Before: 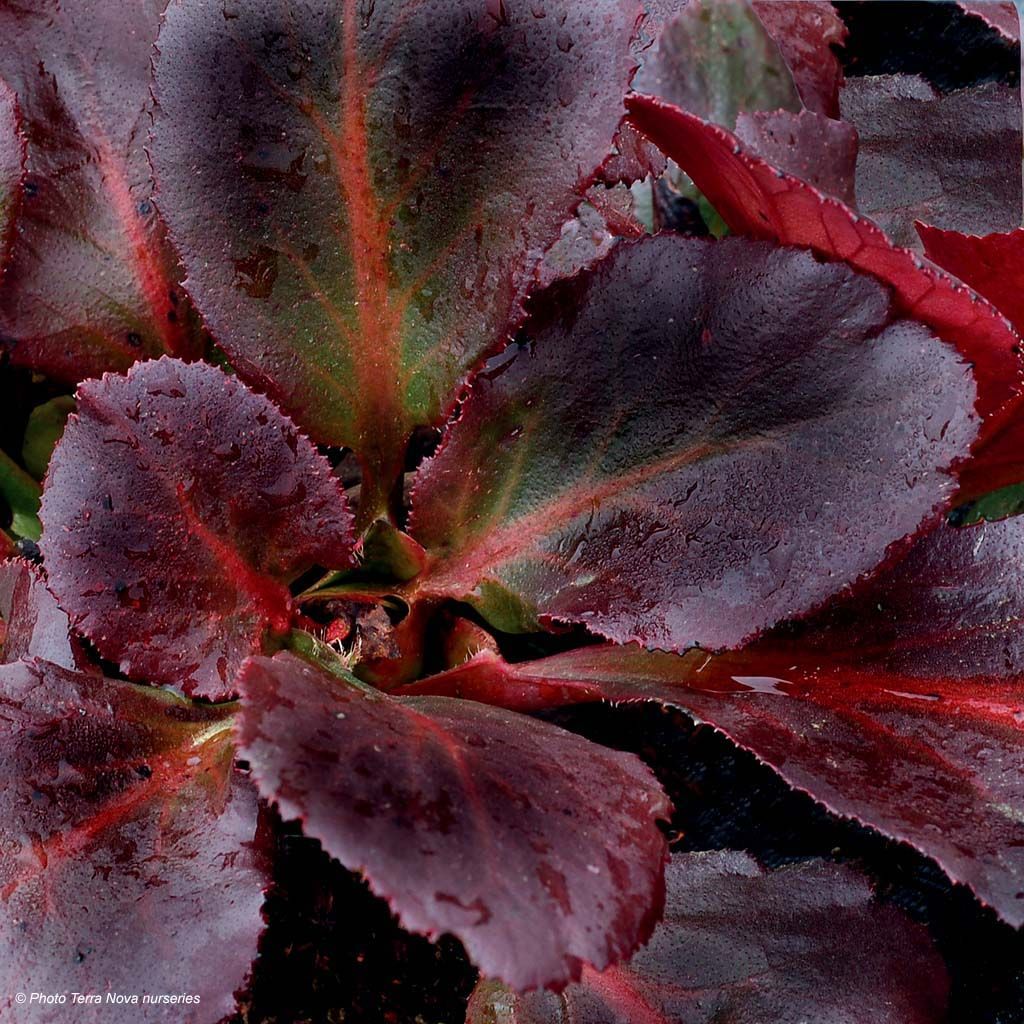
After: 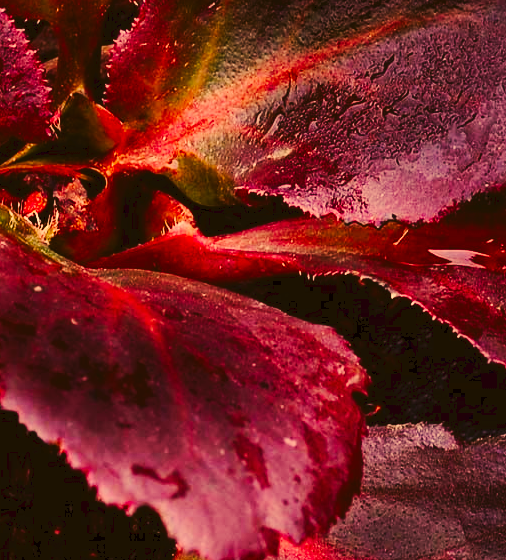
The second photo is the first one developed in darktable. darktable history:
crop: left 29.672%, top 41.786%, right 20.851%, bottom 3.487%
tone curve: curves: ch0 [(0, 0) (0.003, 0.061) (0.011, 0.065) (0.025, 0.066) (0.044, 0.077) (0.069, 0.092) (0.1, 0.106) (0.136, 0.125) (0.177, 0.16) (0.224, 0.206) (0.277, 0.272) (0.335, 0.356) (0.399, 0.472) (0.468, 0.59) (0.543, 0.686) (0.623, 0.766) (0.709, 0.832) (0.801, 0.886) (0.898, 0.929) (1, 1)], preserve colors none
rgb levels: mode RGB, independent channels, levels [[0, 0.474, 1], [0, 0.5, 1], [0, 0.5, 1]]
color correction: highlights a* 17.94, highlights b* 35.39, shadows a* 1.48, shadows b* 6.42, saturation 1.01
exposure: compensate highlight preservation false
